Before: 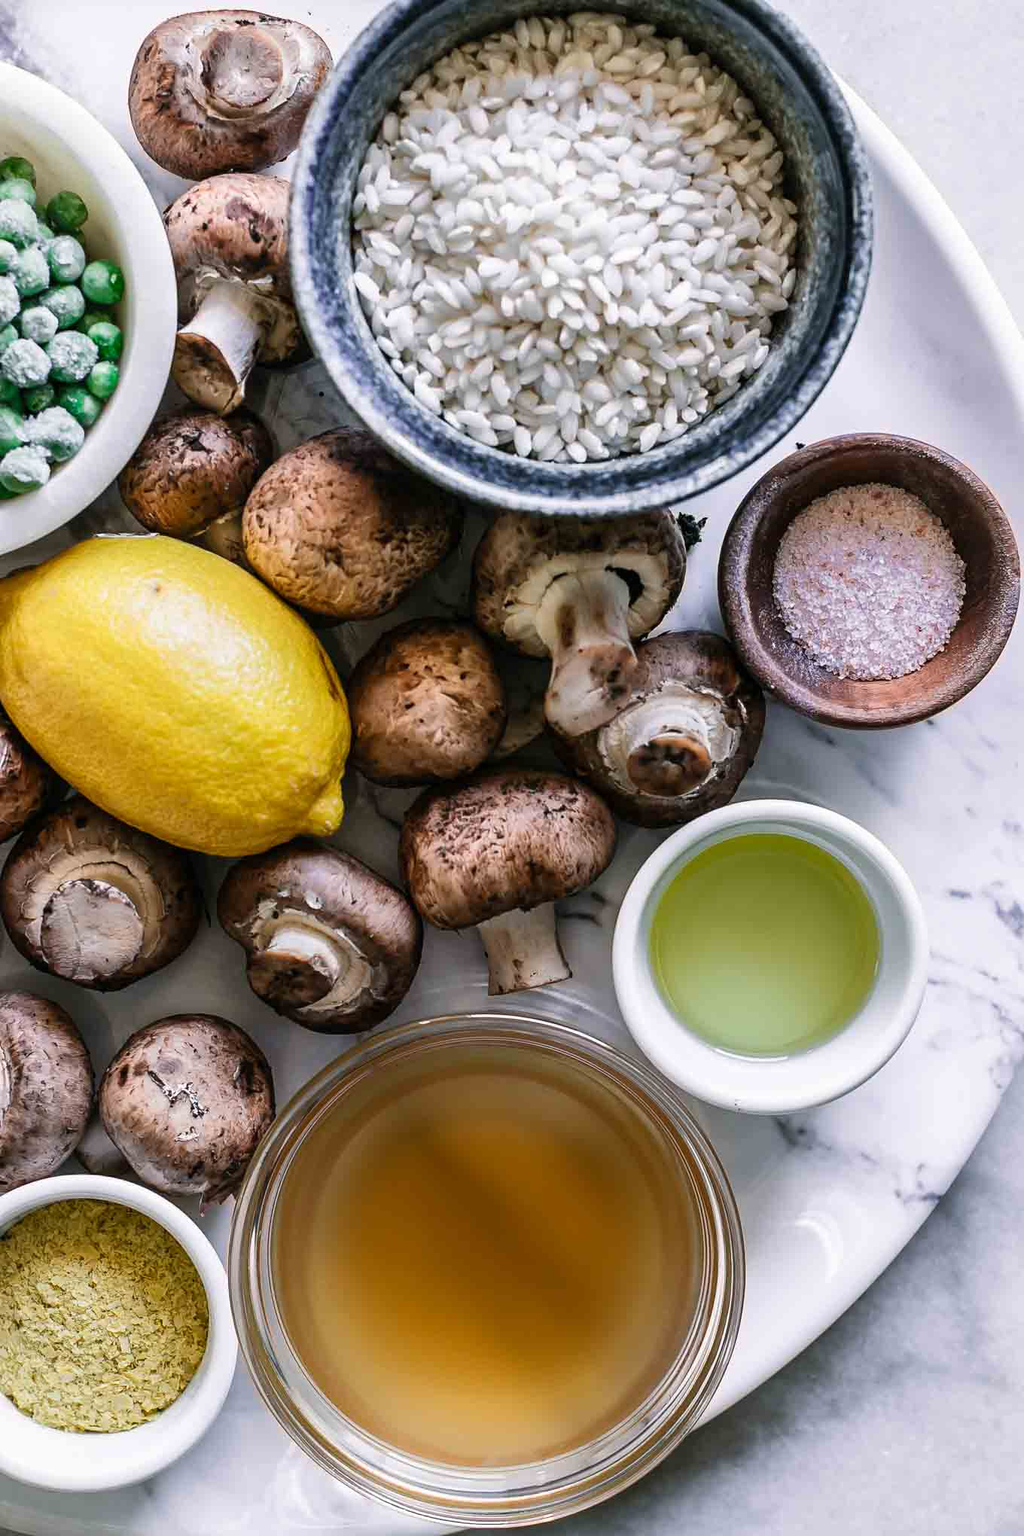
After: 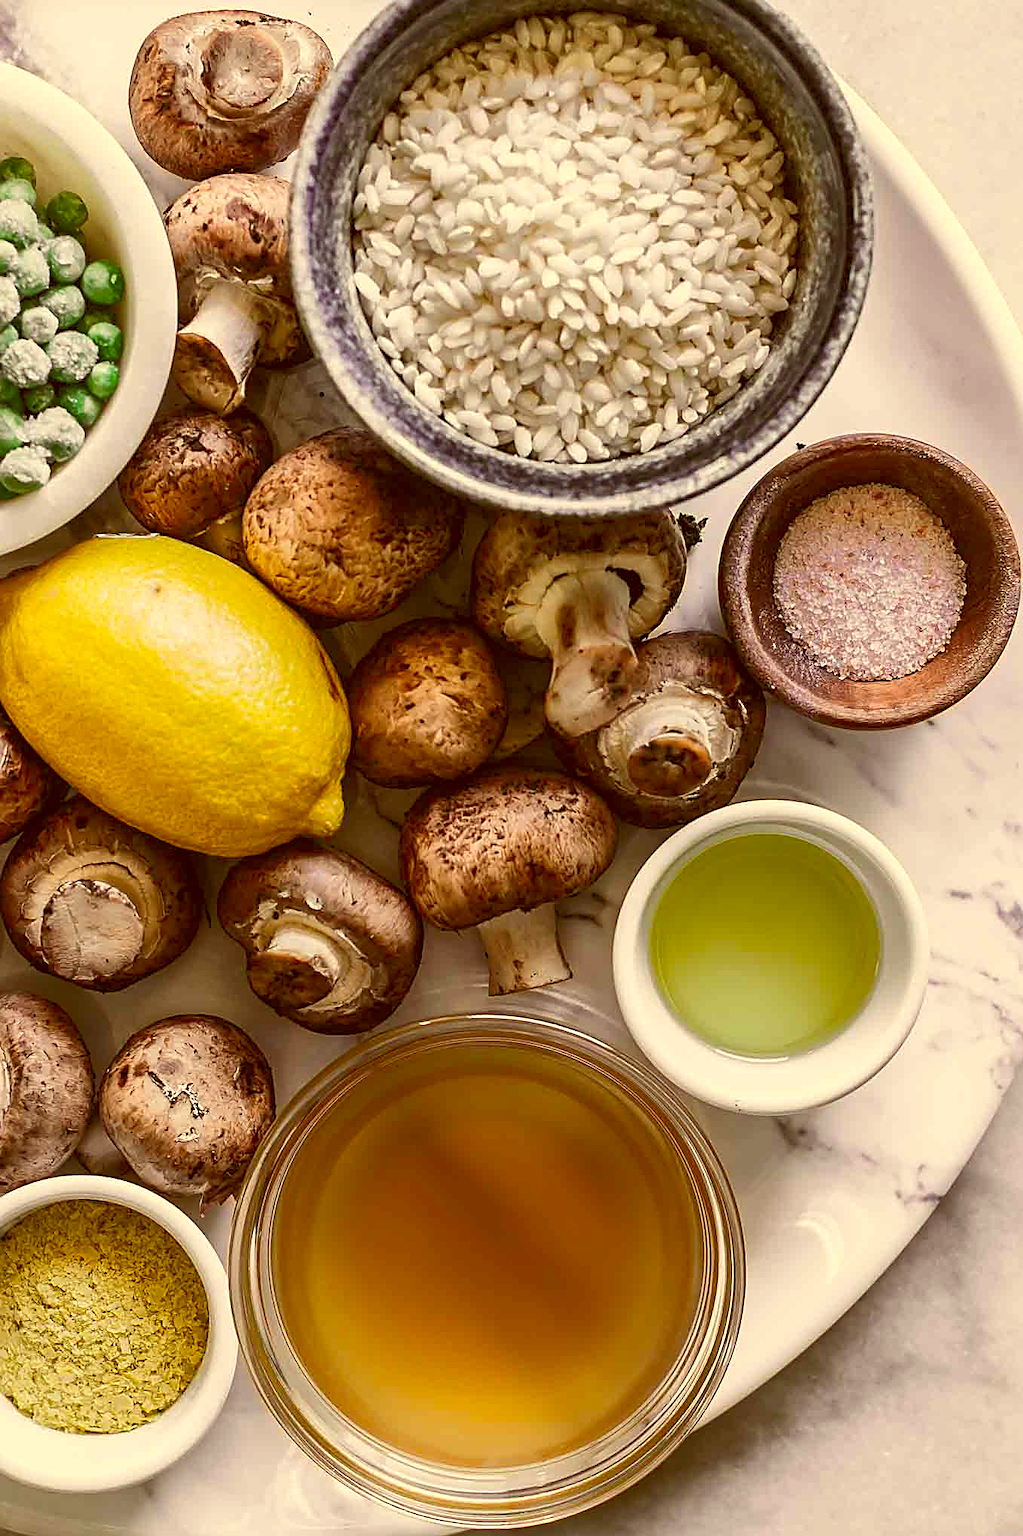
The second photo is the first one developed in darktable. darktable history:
sharpen: on, module defaults
rgb curve: curves: ch0 [(0, 0) (0.093, 0.159) (0.241, 0.265) (0.414, 0.42) (1, 1)], compensate middle gray true, preserve colors basic power
color correction: highlights a* 1.12, highlights b* 24.26, shadows a* 15.58, shadows b* 24.26
